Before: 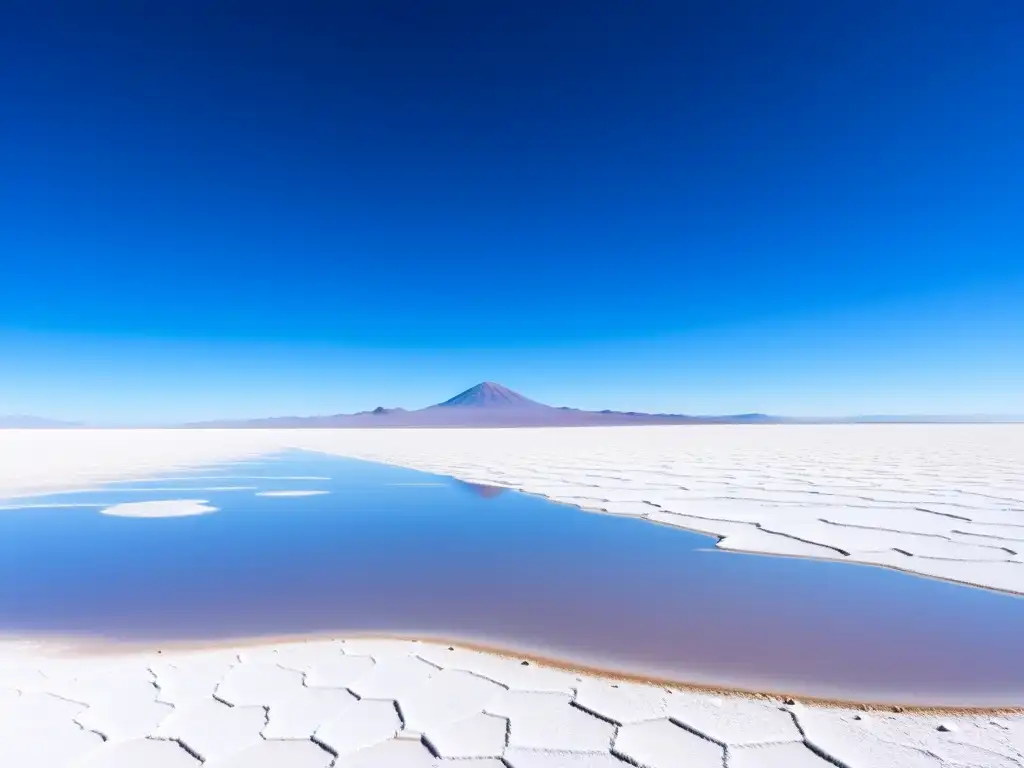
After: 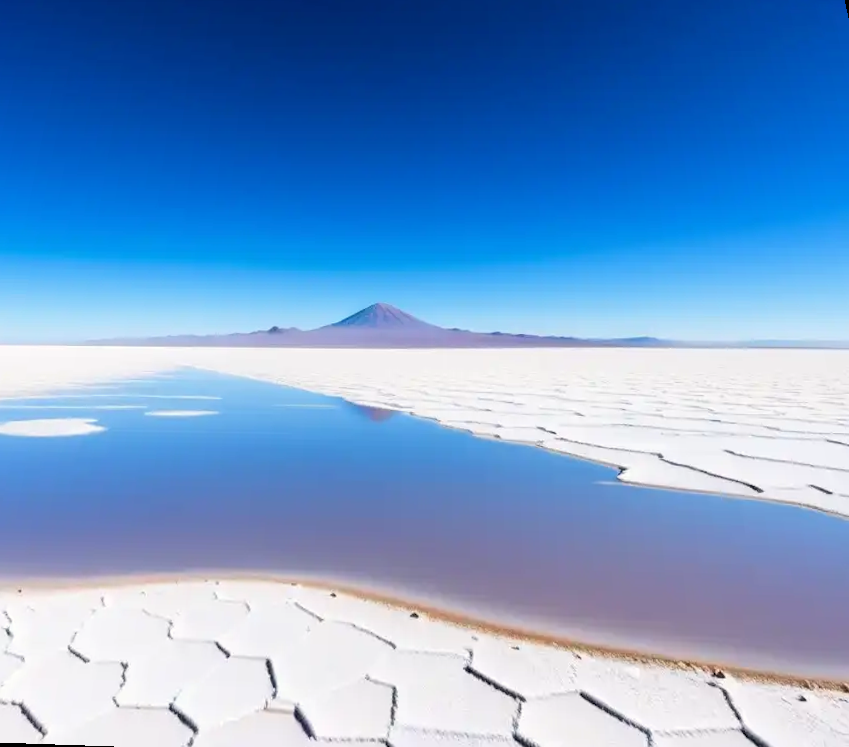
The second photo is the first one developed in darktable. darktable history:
white balance: red 1.009, blue 0.985
rotate and perspective: rotation 0.72°, lens shift (vertical) -0.352, lens shift (horizontal) -0.051, crop left 0.152, crop right 0.859, crop top 0.019, crop bottom 0.964
